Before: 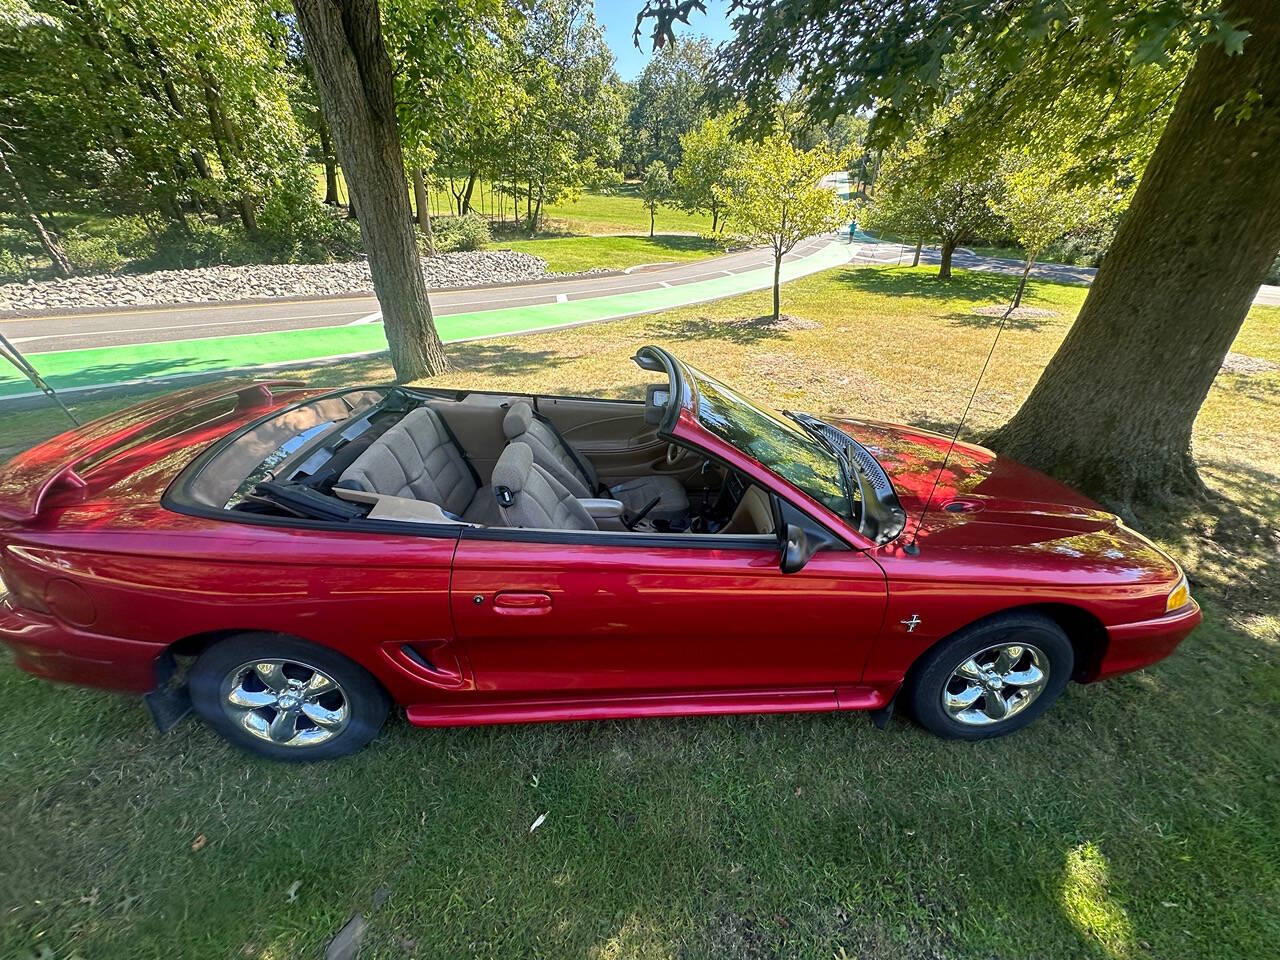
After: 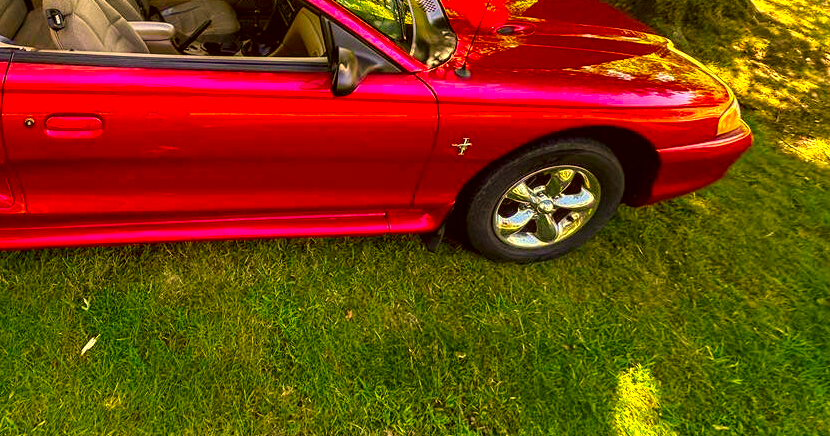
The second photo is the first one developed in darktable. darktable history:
local contrast: detail 130%
crop and rotate: left 35.107%, top 49.688%, bottom 4.877%
exposure: black level correction 0, exposure 0.499 EV, compensate highlight preservation false
color correction: highlights a* 10.73, highlights b* 30.06, shadows a* 2.61, shadows b* 16.84, saturation 1.74
